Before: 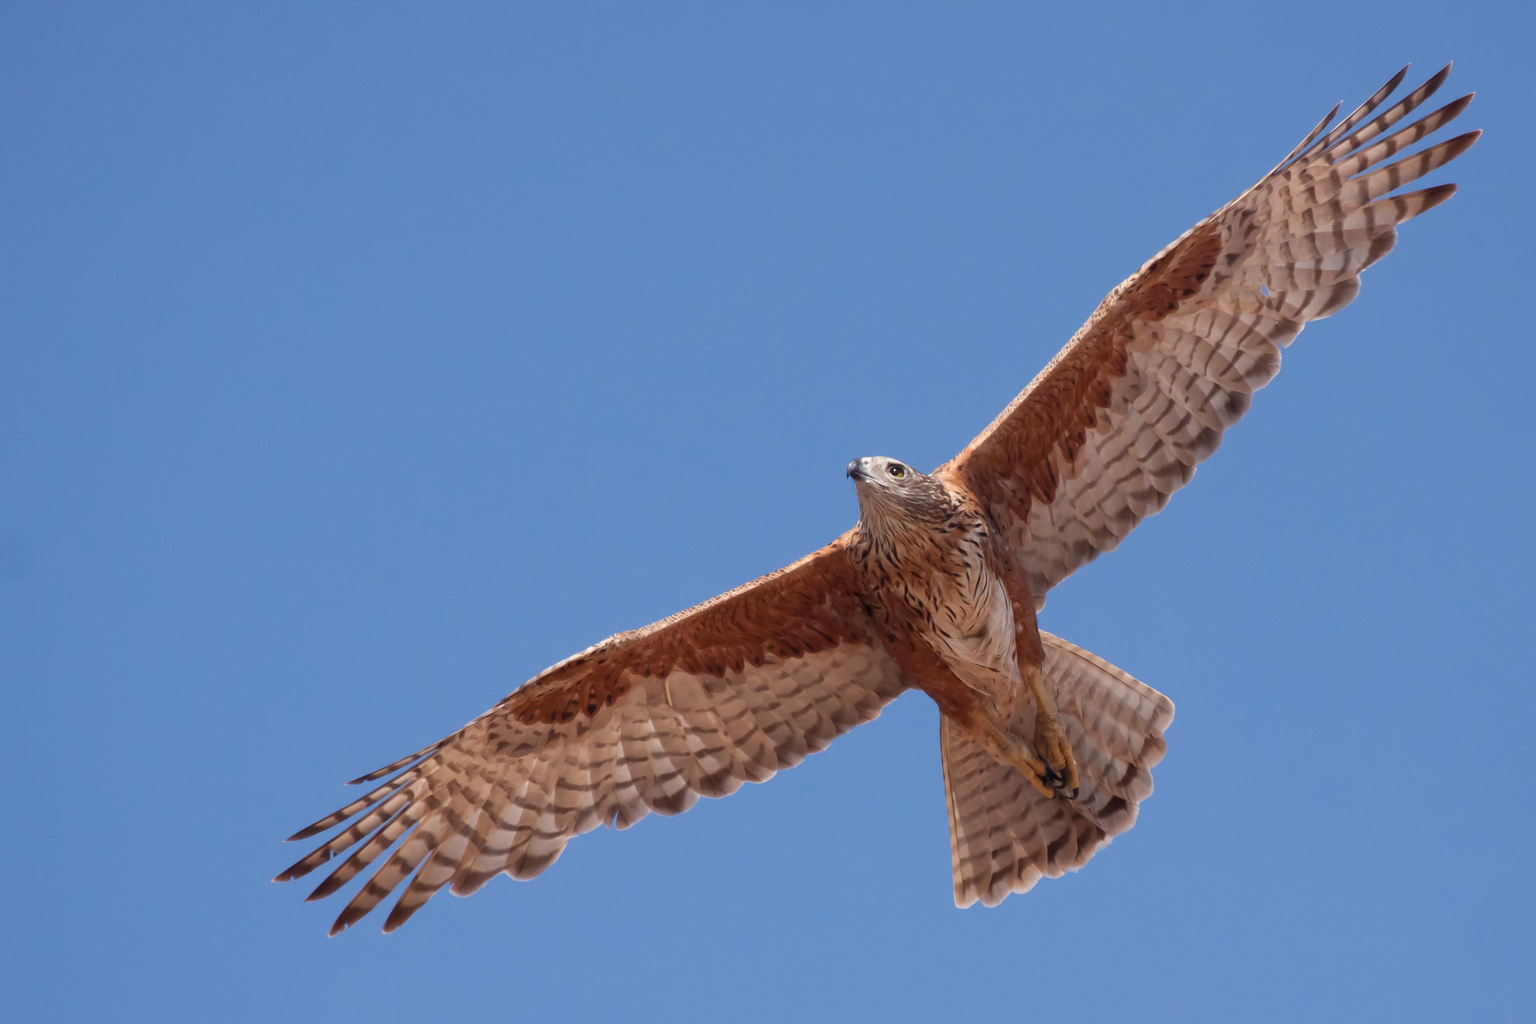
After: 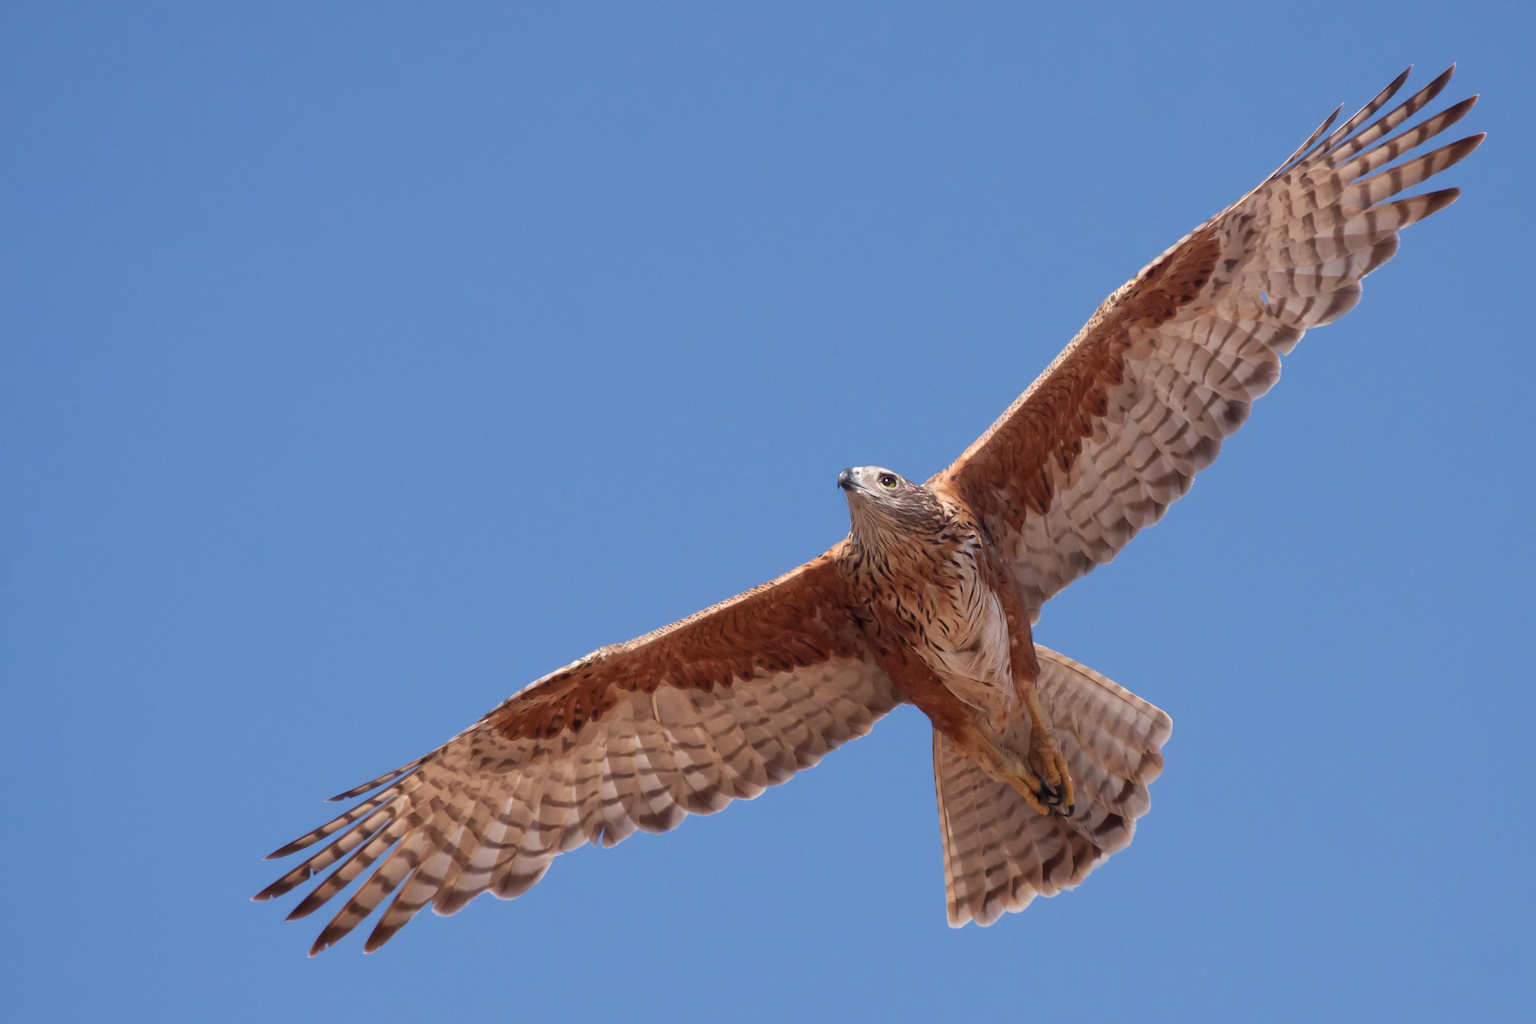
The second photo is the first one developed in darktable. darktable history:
levels: levels [0, 0.492, 0.984]
white balance: emerald 1
crop: left 1.743%, right 0.268%, bottom 2.011%
